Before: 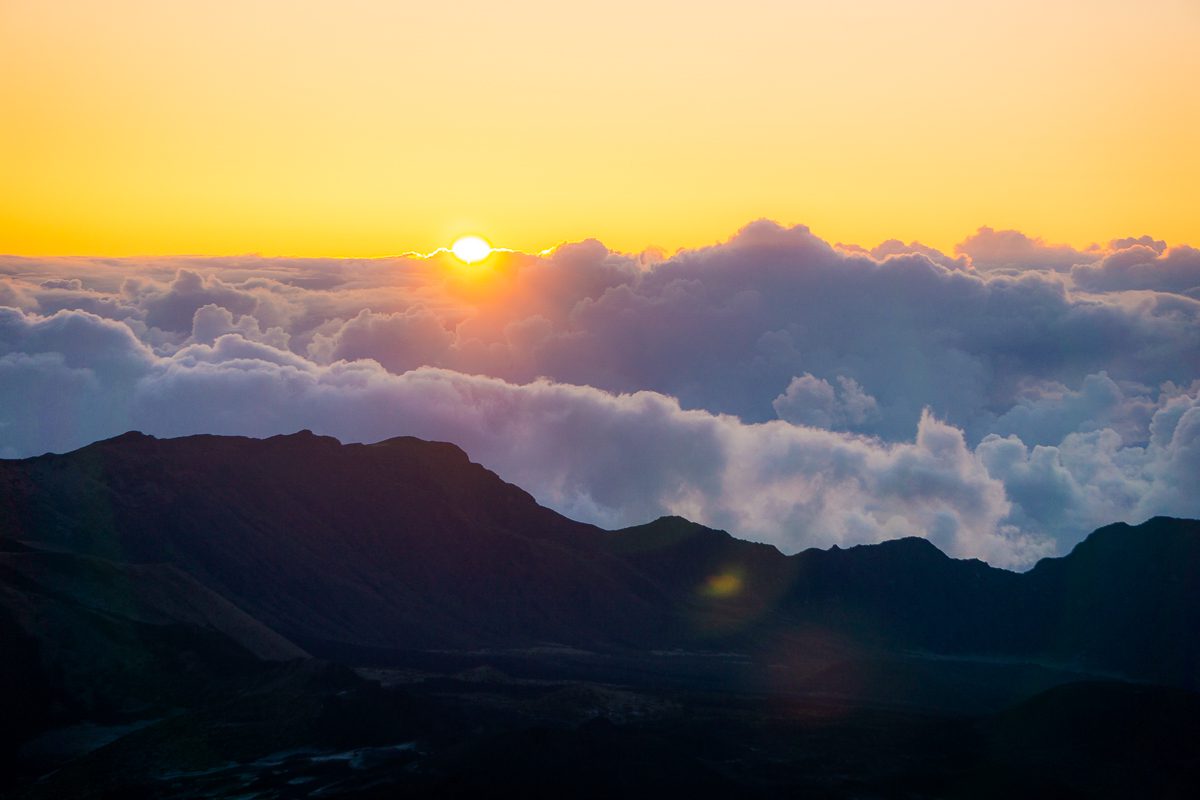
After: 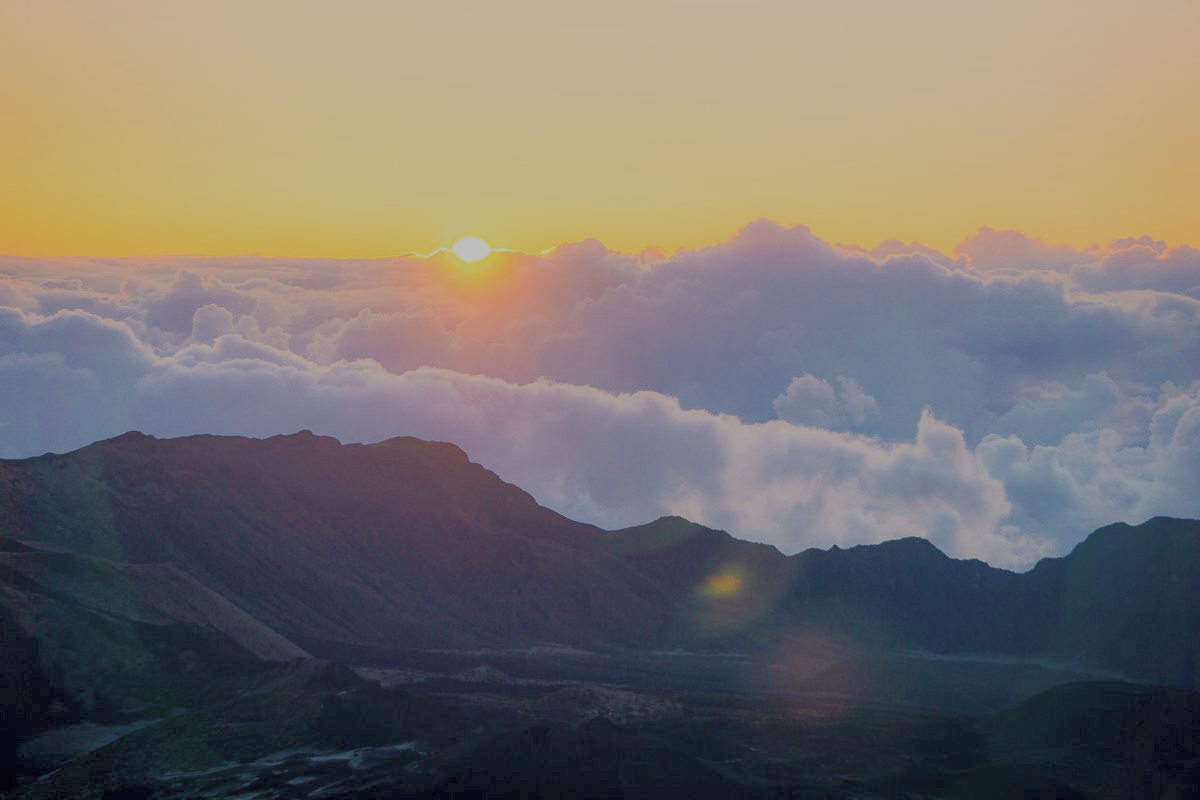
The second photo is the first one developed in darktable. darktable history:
exposure: exposure 1.001 EV, compensate highlight preservation false
filmic rgb: black relative exposure -15.98 EV, white relative exposure 7.99 EV, threshold 5.99 EV, hardness 4.19, latitude 49.53%, contrast 0.503, enable highlight reconstruction true
